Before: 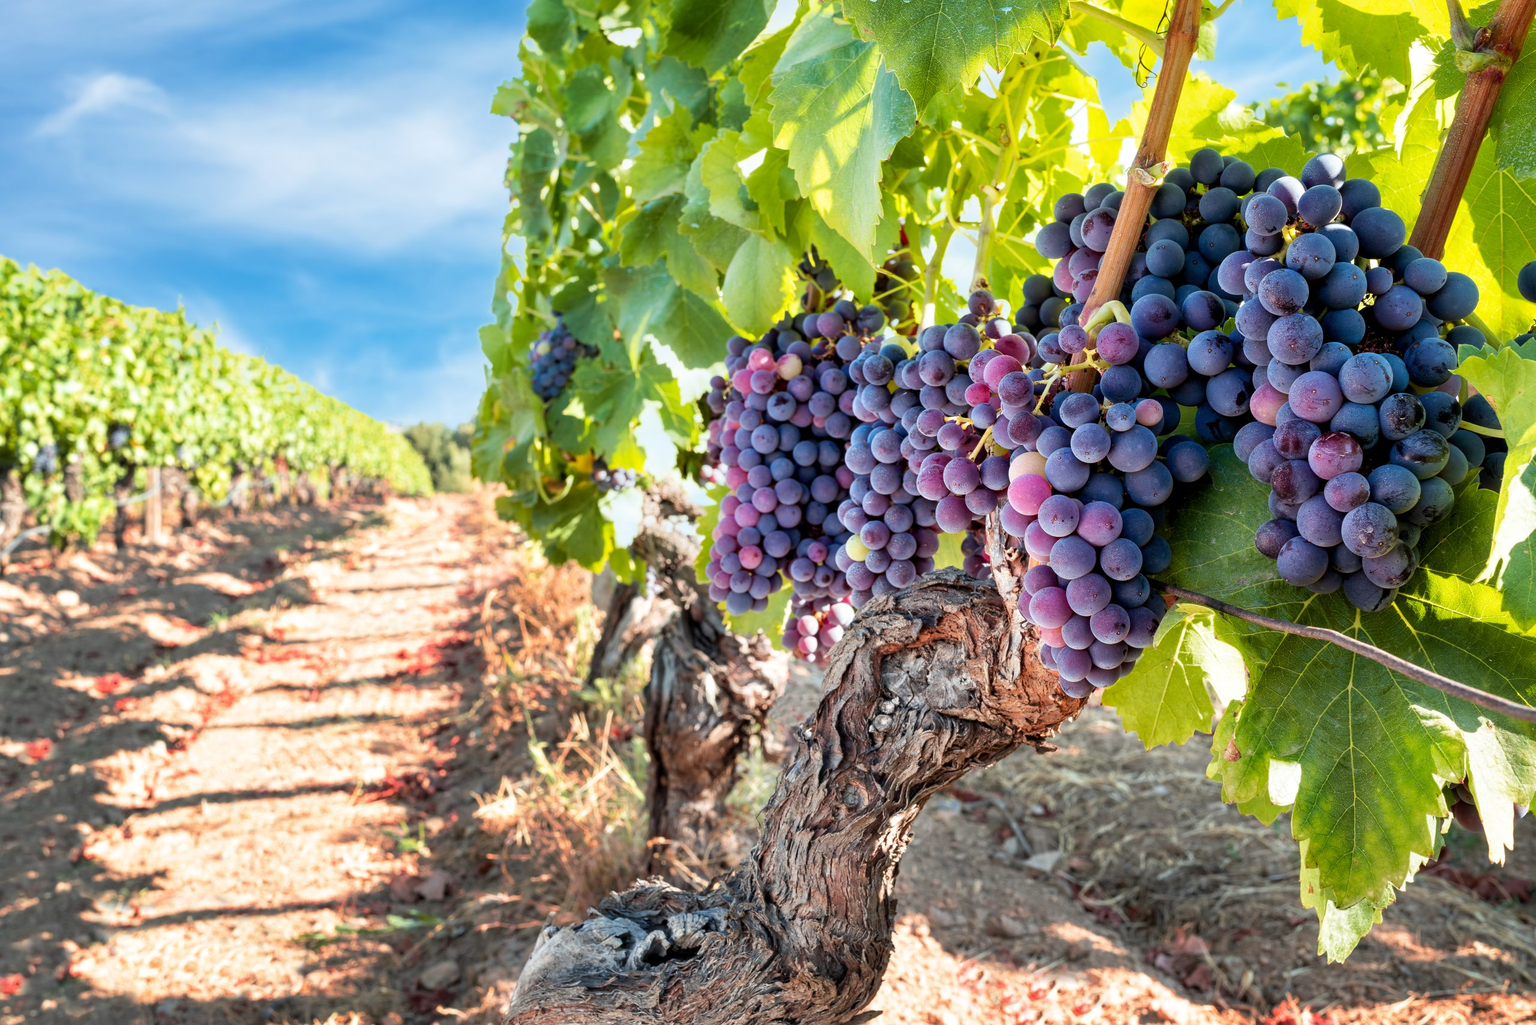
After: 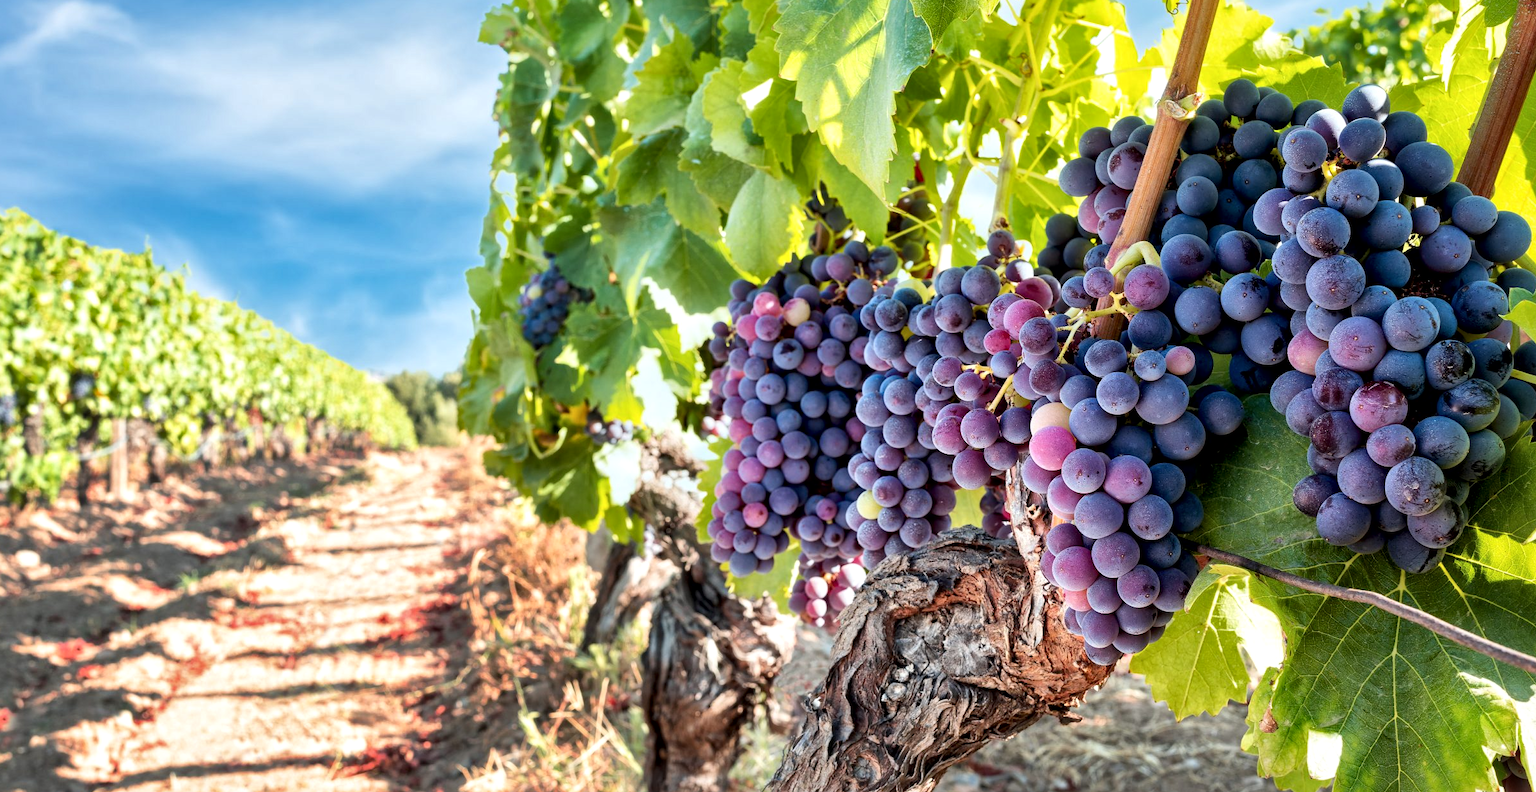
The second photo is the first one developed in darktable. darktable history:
crop: left 2.737%, top 7.287%, right 3.421%, bottom 20.179%
local contrast: mode bilateral grid, contrast 20, coarseness 50, detail 150%, midtone range 0.2
